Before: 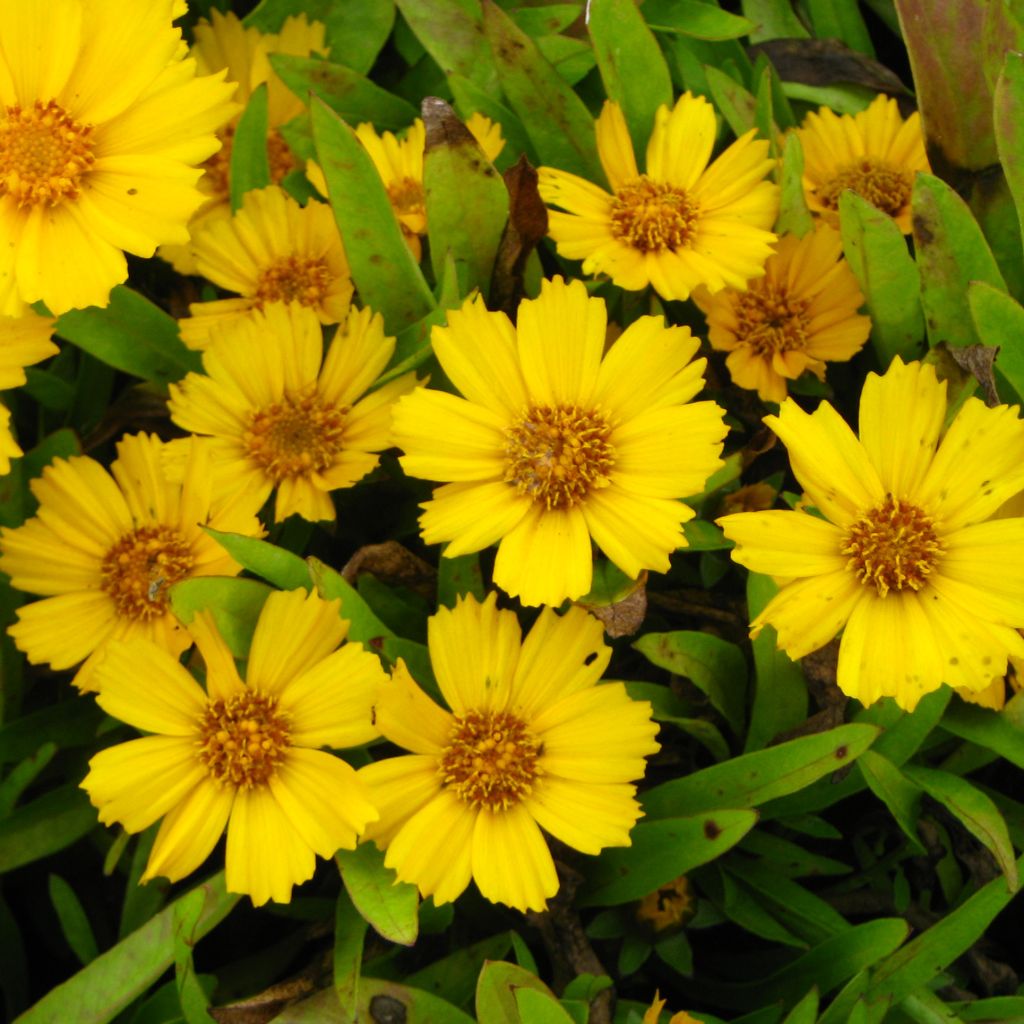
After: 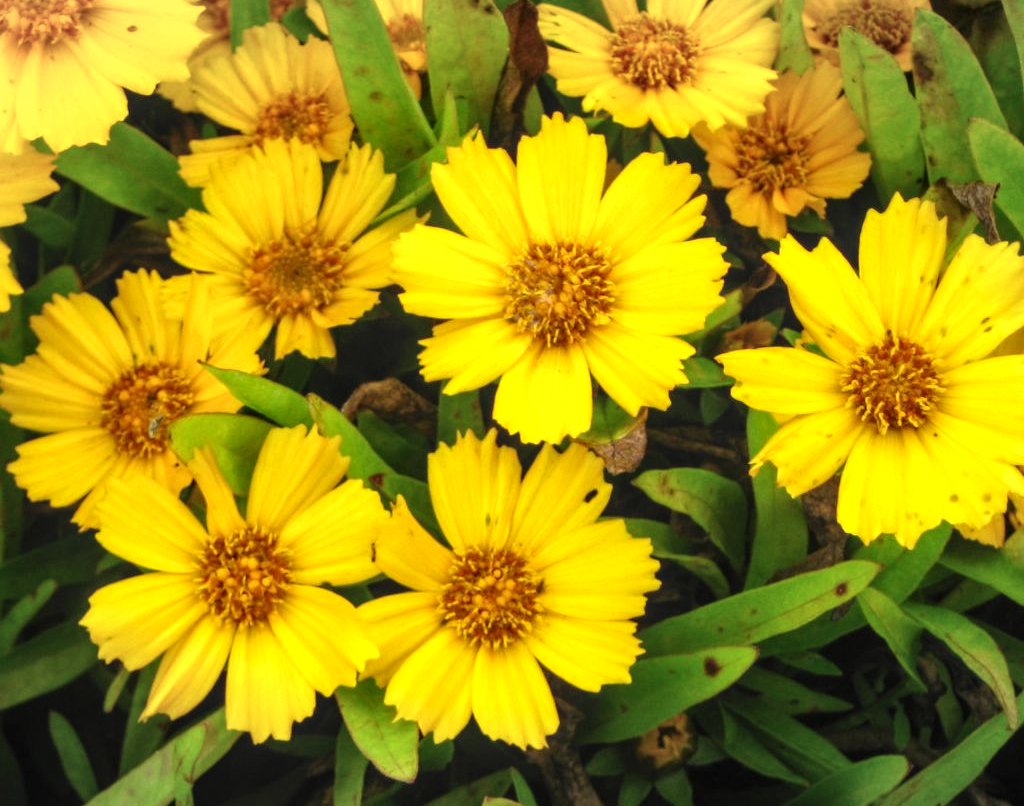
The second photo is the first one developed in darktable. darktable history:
vignetting: fall-off start 98.98%, fall-off radius 99.4%, brightness -0.179, saturation -0.309, width/height ratio 1.424, unbound false
exposure: black level correction -0.002, exposure 0.529 EV, compensate exposure bias true, compensate highlight preservation false
local contrast: on, module defaults
crop and rotate: top 15.962%, bottom 5.312%
